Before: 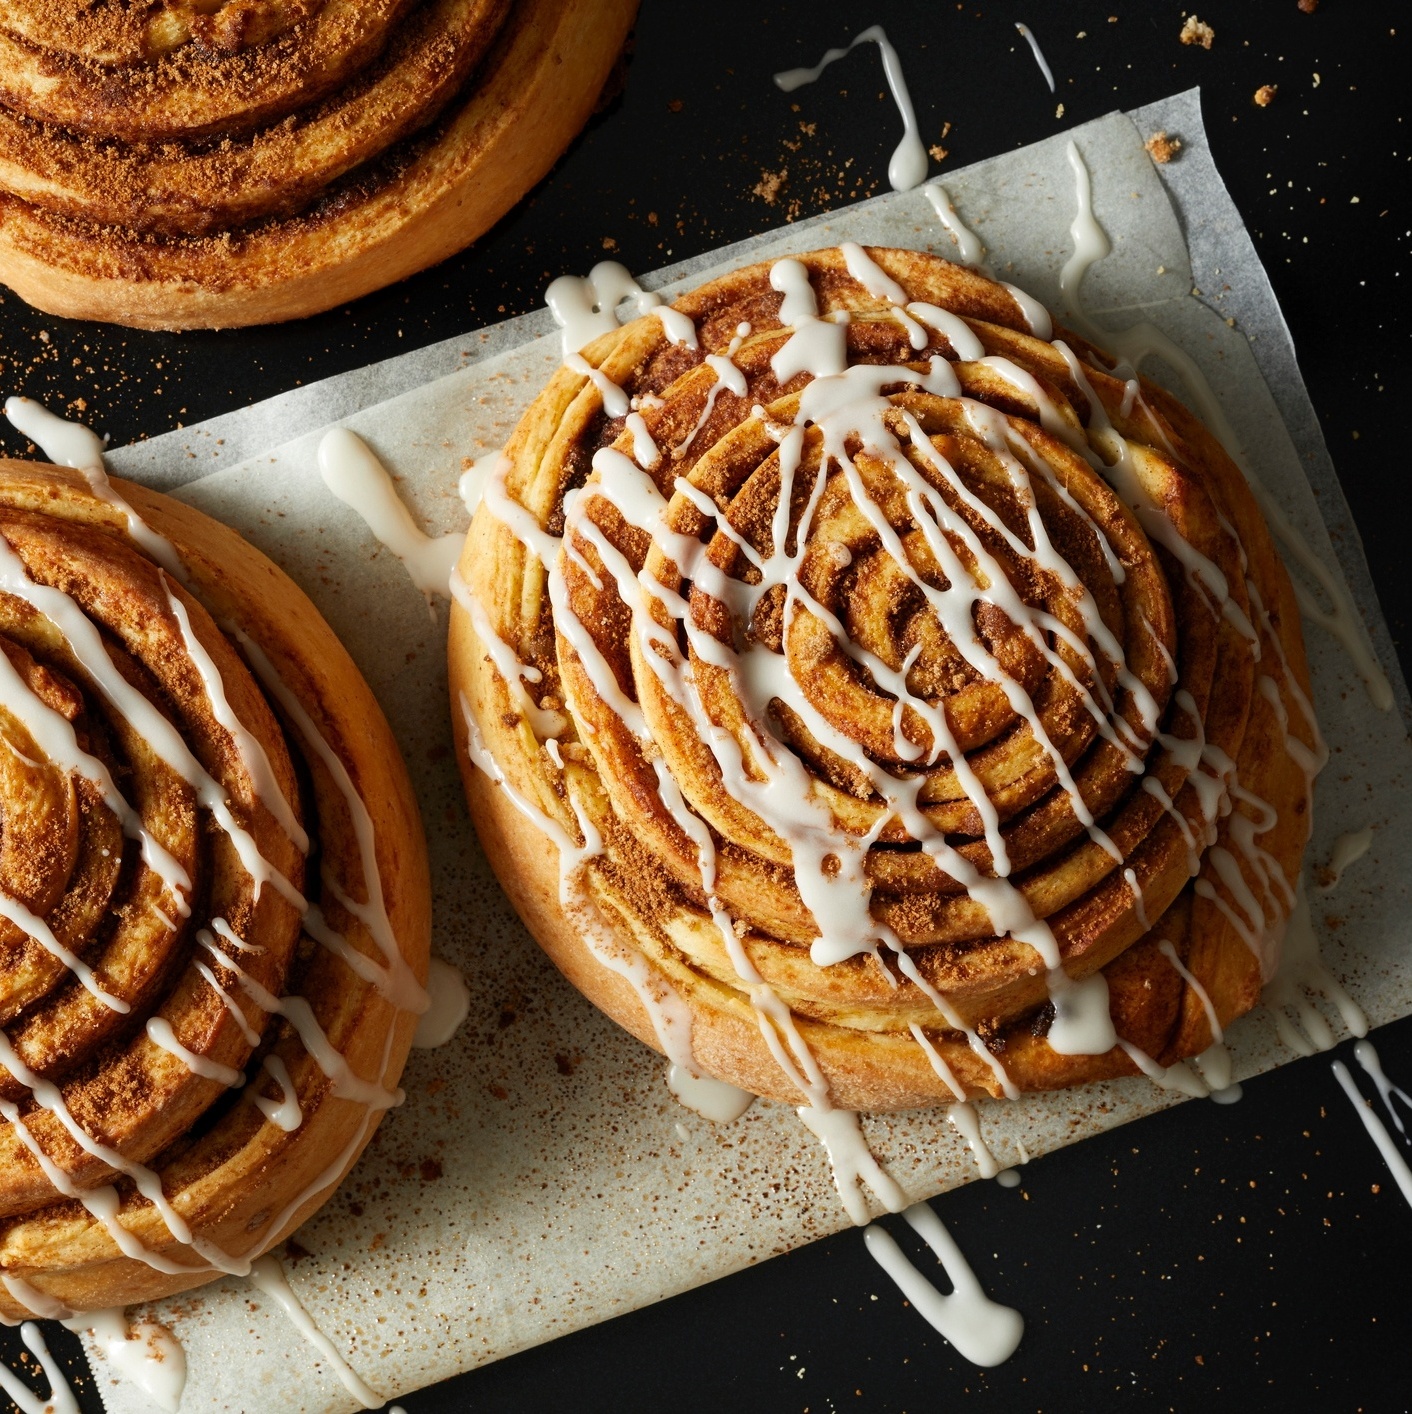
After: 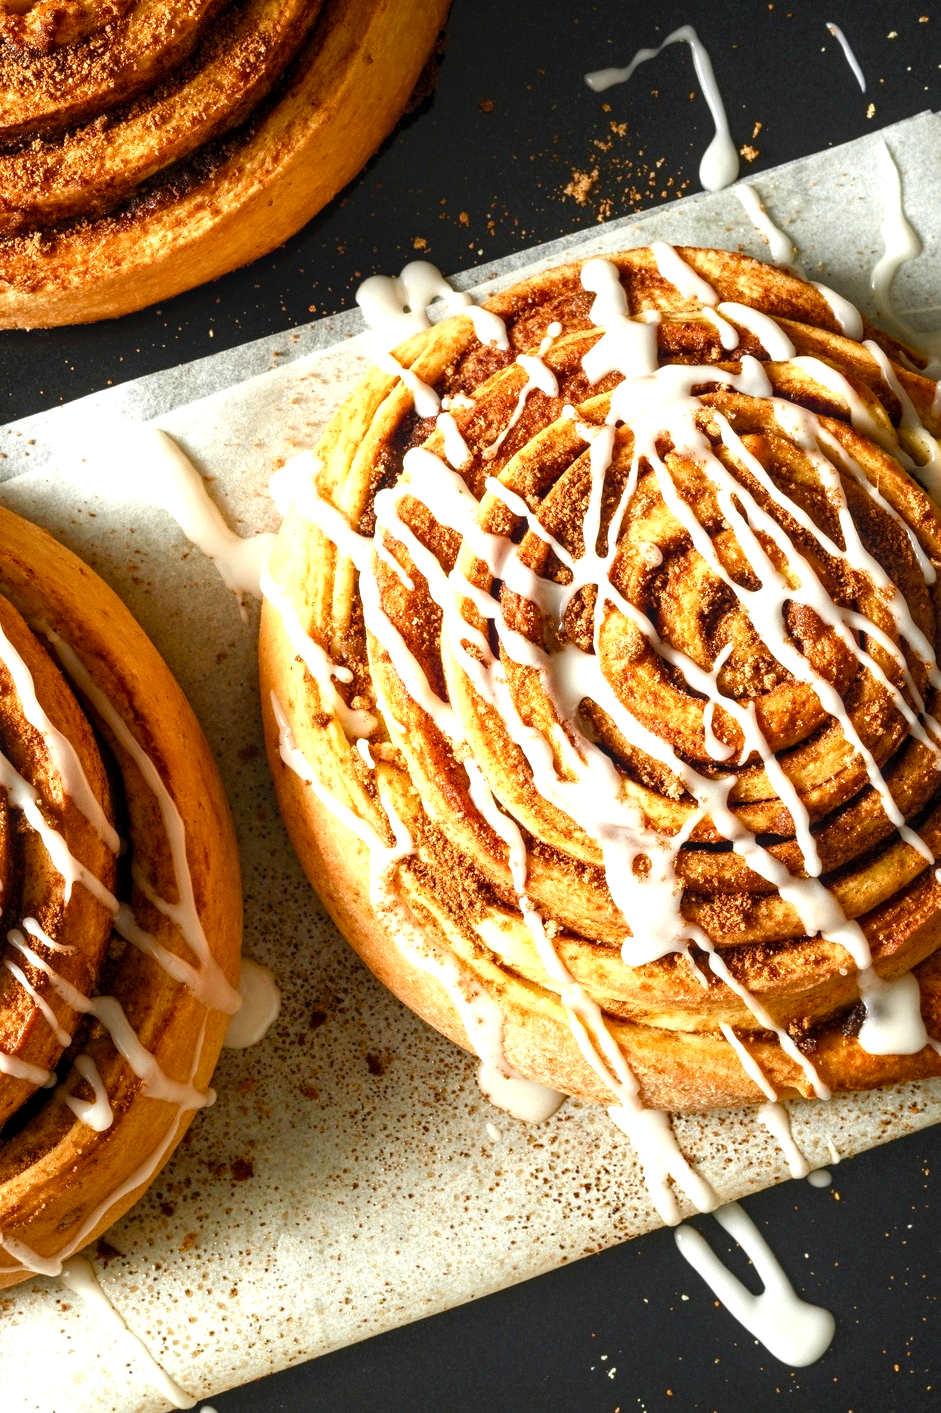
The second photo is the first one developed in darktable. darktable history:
crop and rotate: left 13.398%, right 19.925%
exposure: exposure 1 EV, compensate highlight preservation false
color balance rgb: linear chroma grading › mid-tones 7.799%, perceptual saturation grading › global saturation 20%, perceptual saturation grading › highlights -25.654%, perceptual saturation grading › shadows 24.055%
local contrast: on, module defaults
tone equalizer: on, module defaults
